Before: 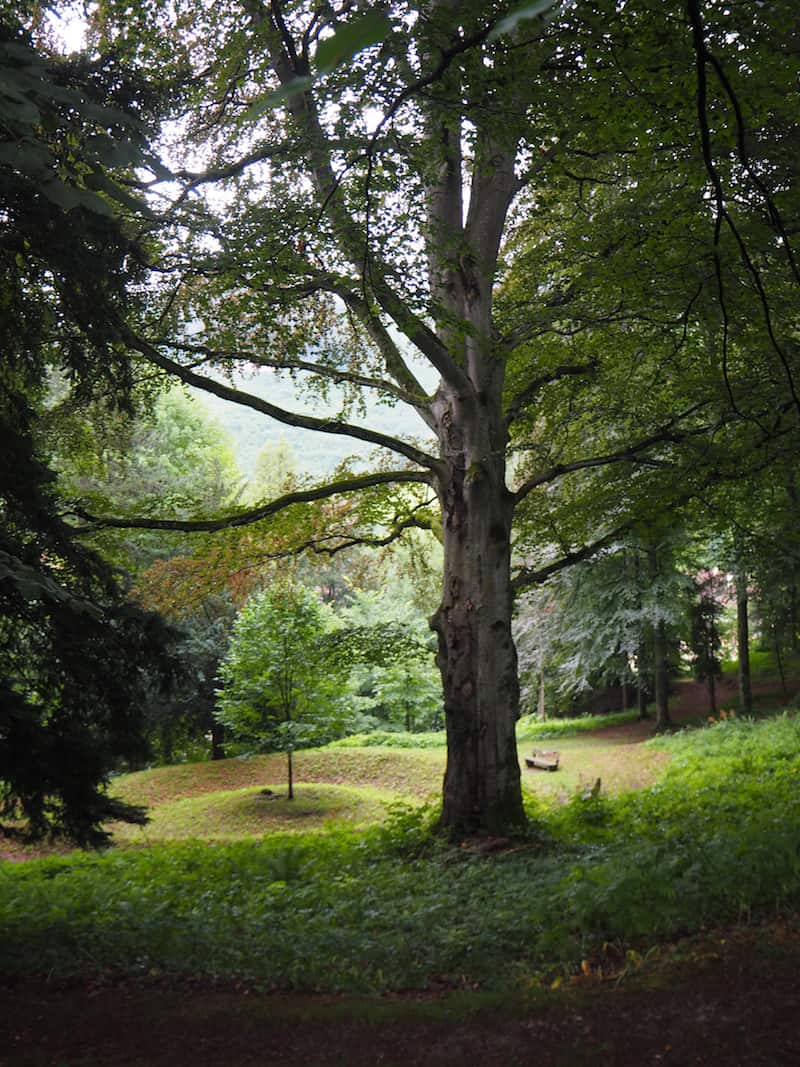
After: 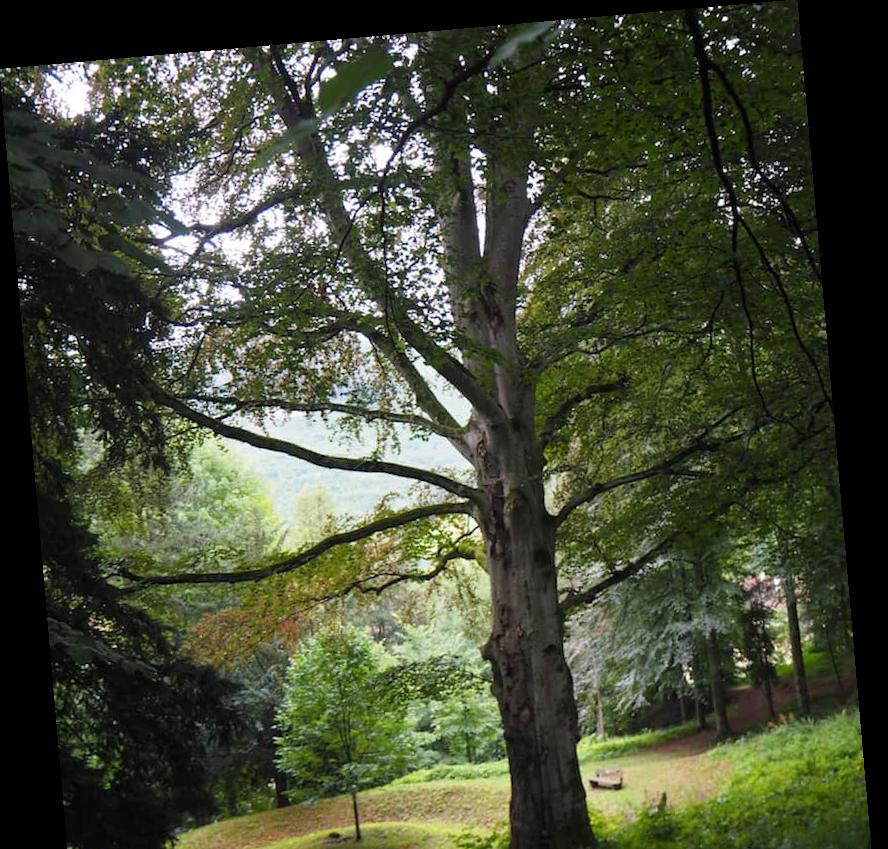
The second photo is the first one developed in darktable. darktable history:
rotate and perspective: rotation -4.98°, automatic cropping off
crop: bottom 24.967%
